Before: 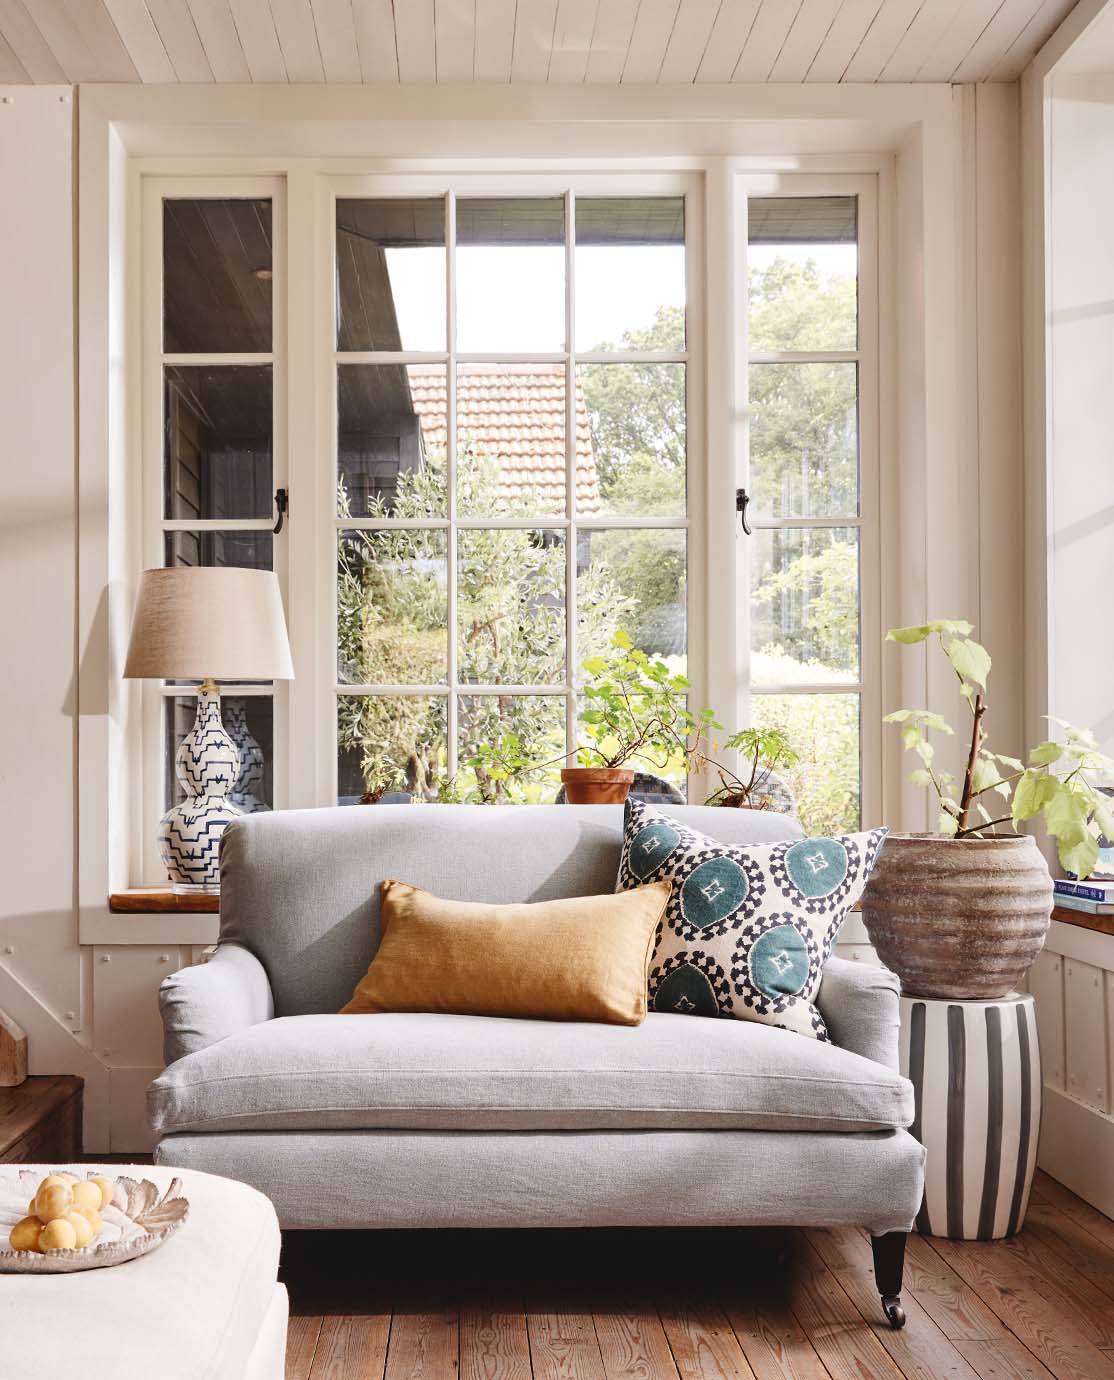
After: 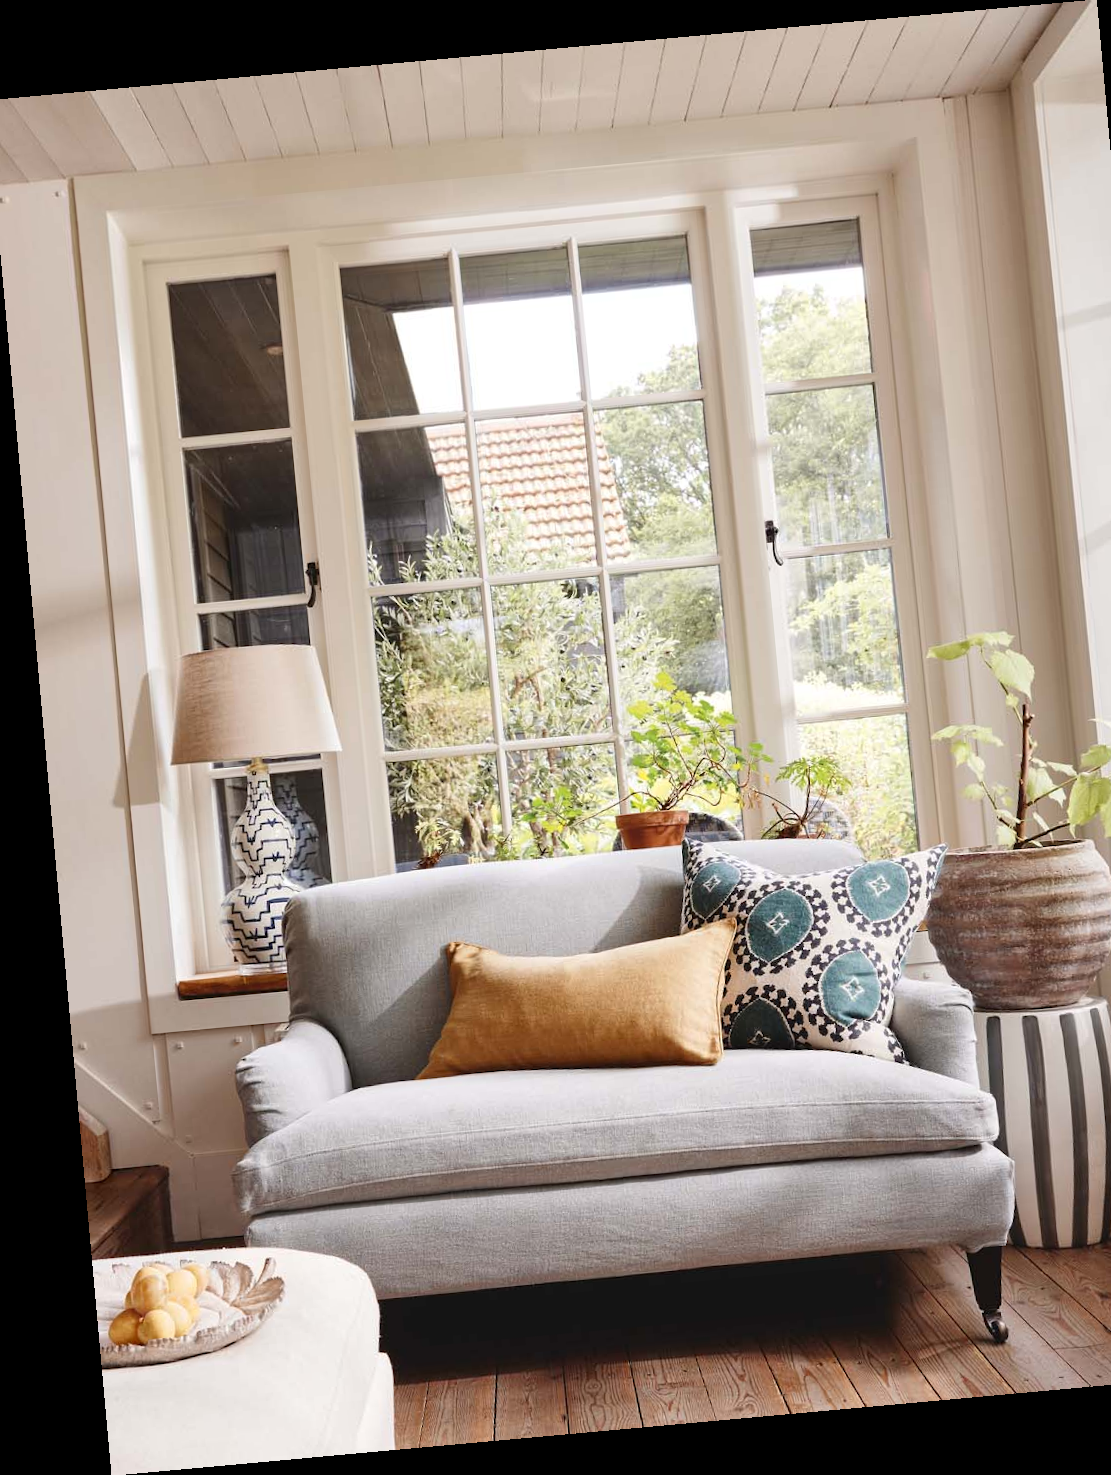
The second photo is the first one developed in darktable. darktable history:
crop and rotate: left 1.088%, right 8.807%
rotate and perspective: rotation -5.2°, automatic cropping off
